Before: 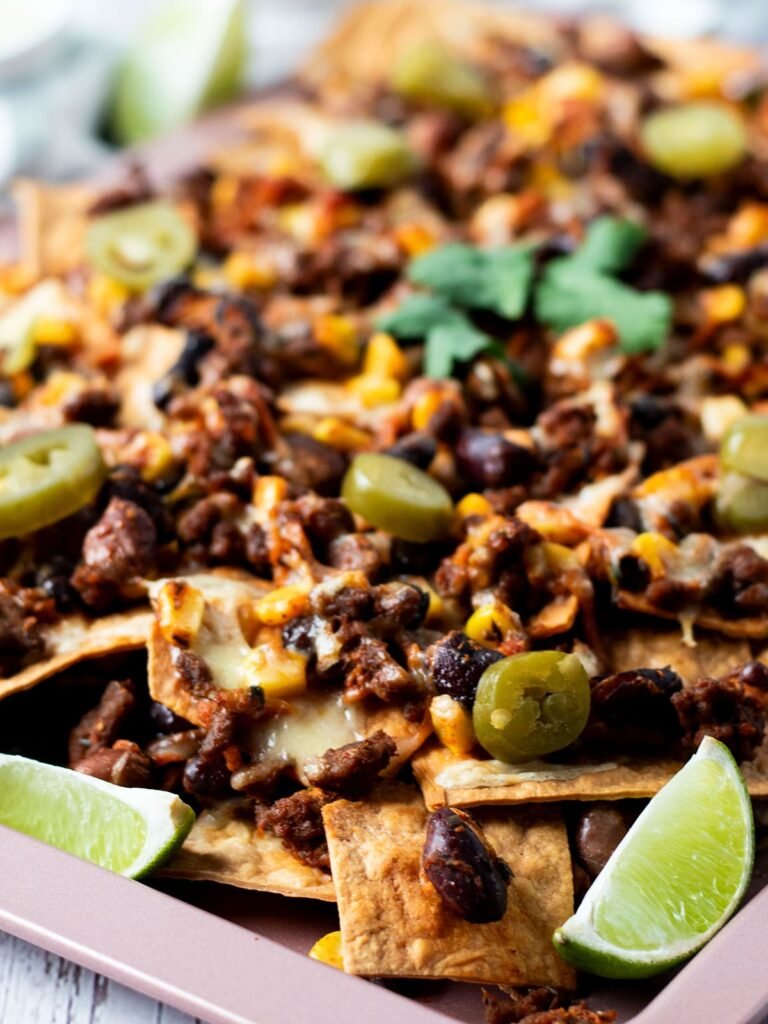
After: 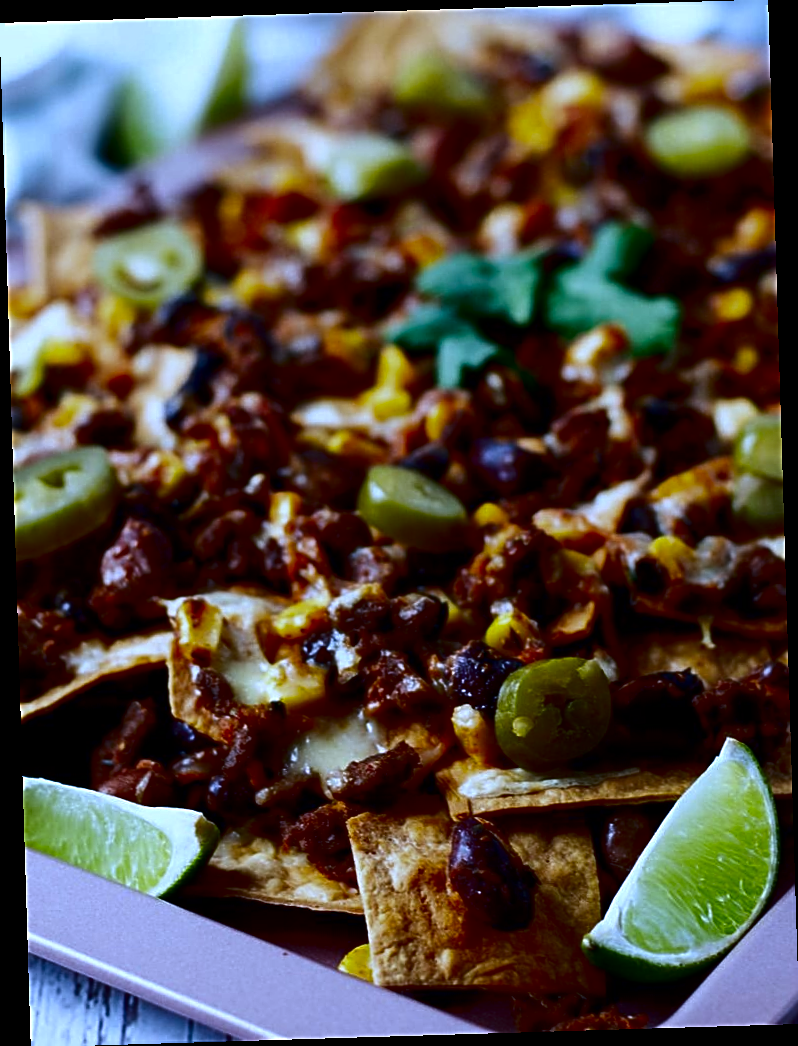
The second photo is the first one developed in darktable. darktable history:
contrast brightness saturation: contrast 0.09, brightness -0.59, saturation 0.17
sharpen: on, module defaults
white balance: red 0.871, blue 1.249
rotate and perspective: rotation -1.75°, automatic cropping off
